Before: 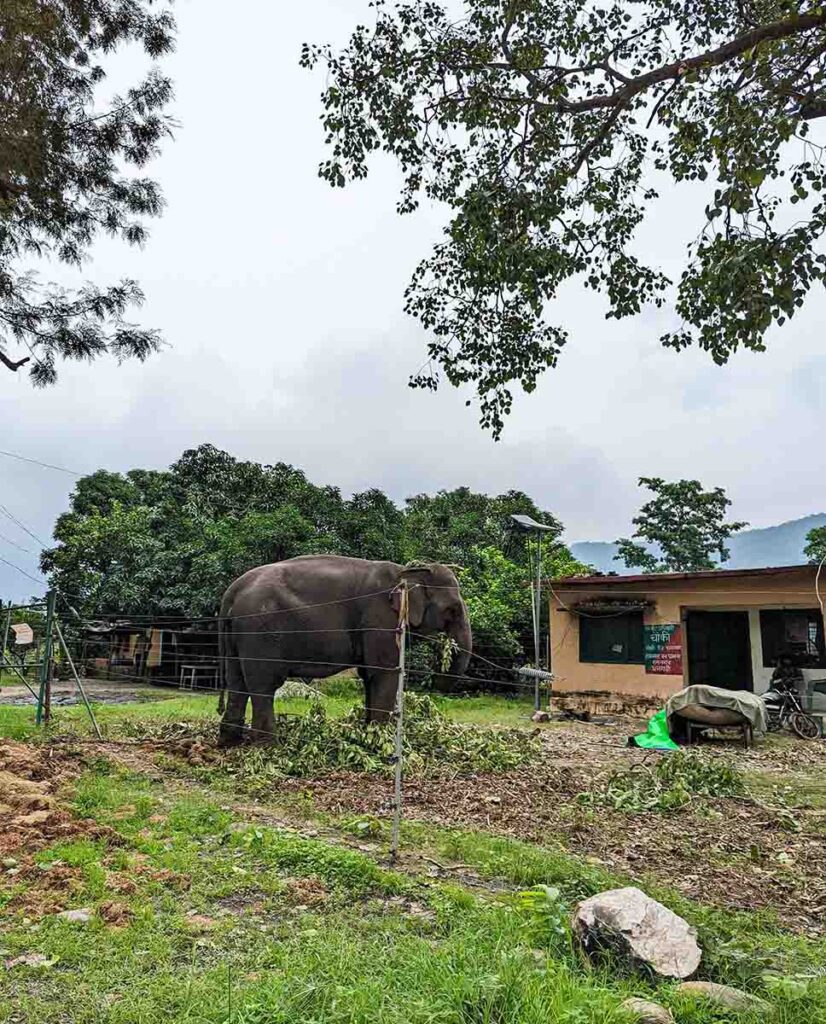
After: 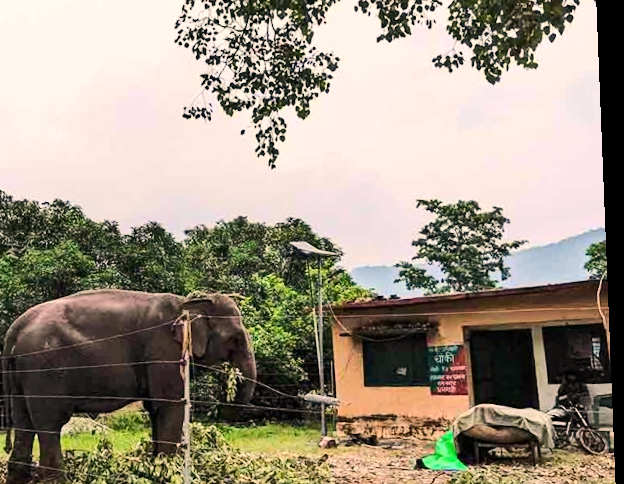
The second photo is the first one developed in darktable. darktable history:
exposure: exposure 0.02 EV, compensate highlight preservation false
crop and rotate: left 27.938%, top 27.046%, bottom 27.046%
rotate and perspective: rotation -2.29°, automatic cropping off
white balance: red 1.127, blue 0.943
rgb curve: curves: ch0 [(0, 0) (0.284, 0.292) (0.505, 0.644) (1, 1)]; ch1 [(0, 0) (0.284, 0.292) (0.505, 0.644) (1, 1)]; ch2 [(0, 0) (0.284, 0.292) (0.505, 0.644) (1, 1)], compensate middle gray true
